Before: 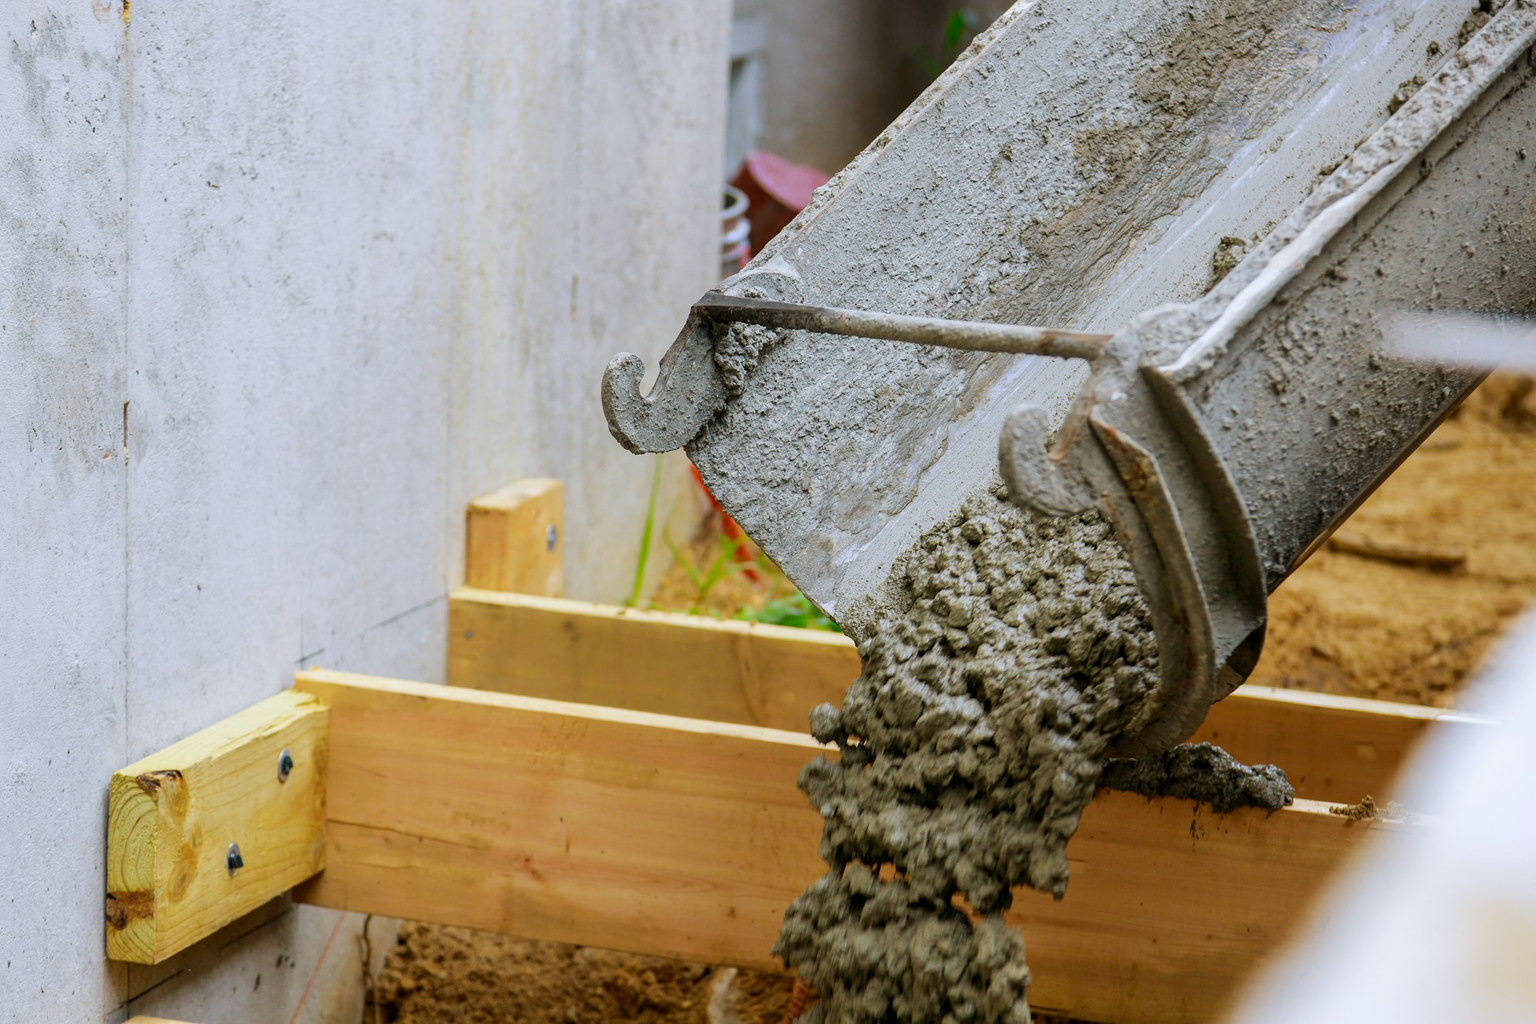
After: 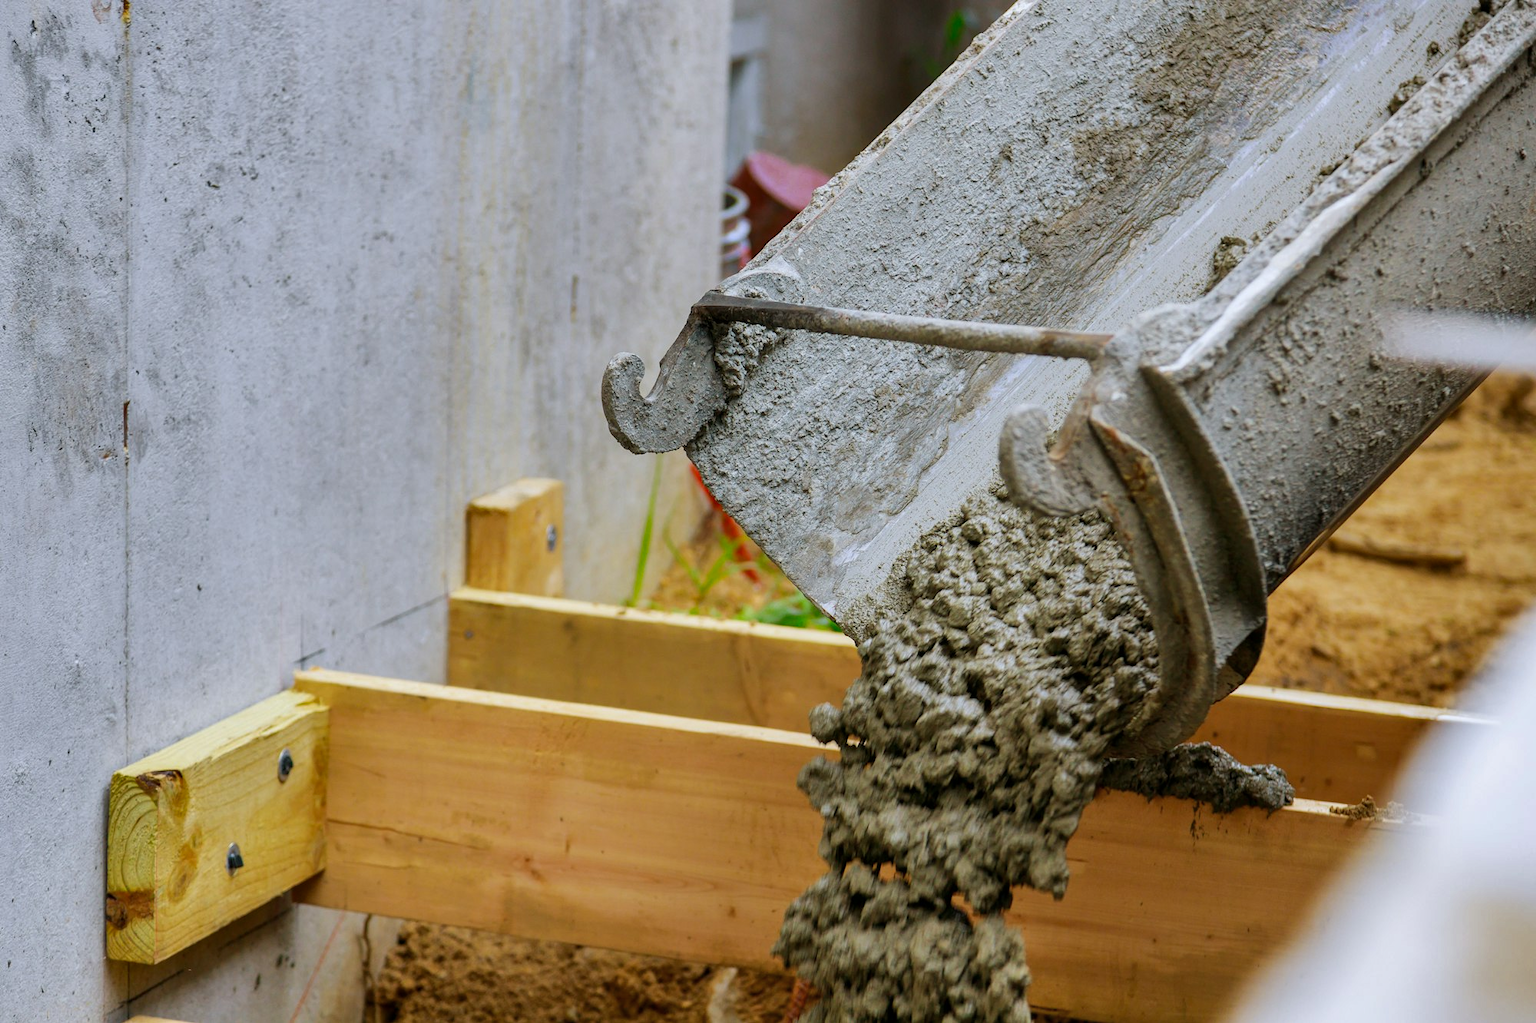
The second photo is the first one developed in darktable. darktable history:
shadows and highlights: radius 118.13, shadows 41.62, highlights -62.32, soften with gaussian
